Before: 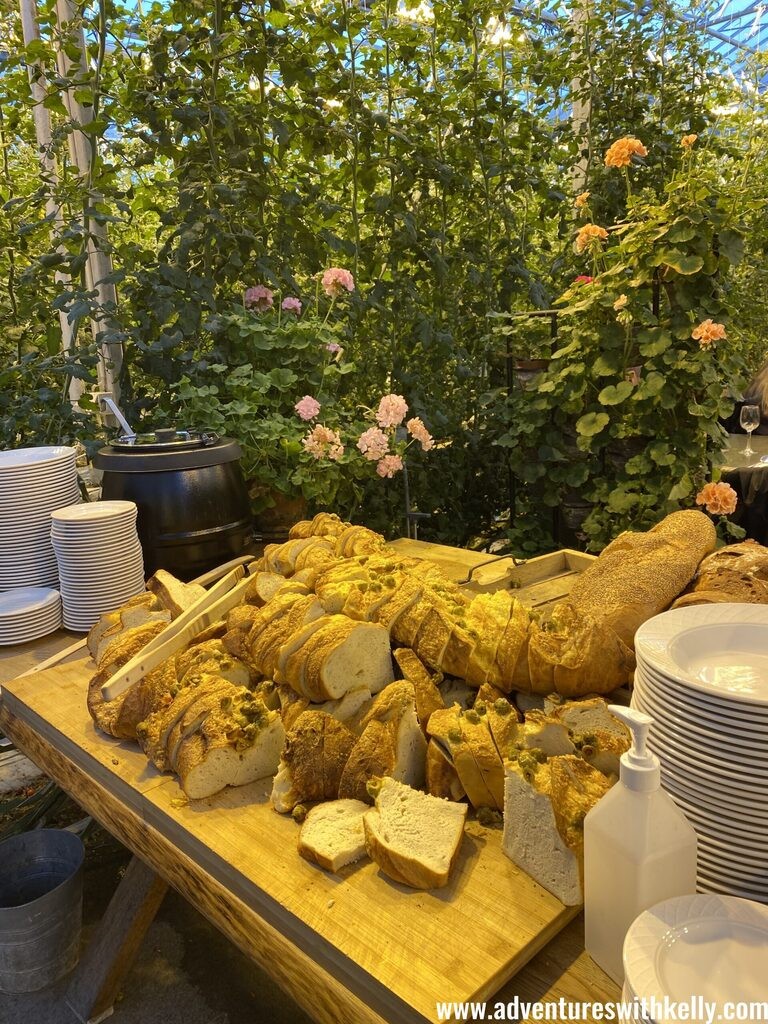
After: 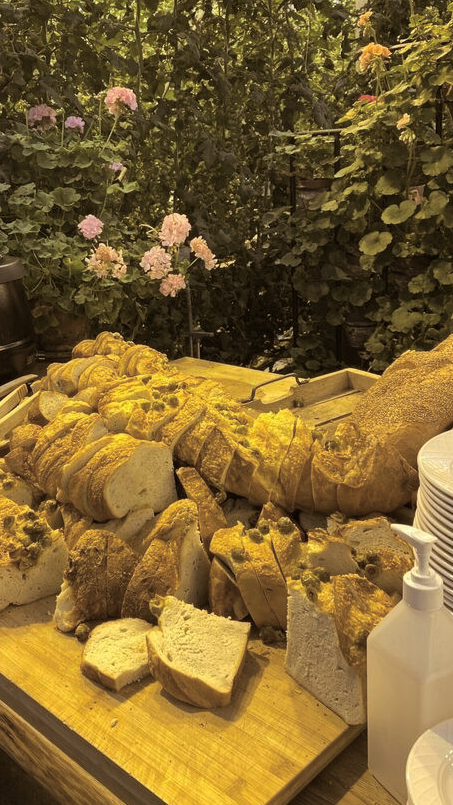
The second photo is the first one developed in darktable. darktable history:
split-toning: shadows › hue 32.4°, shadows › saturation 0.51, highlights › hue 180°, highlights › saturation 0, balance -60.17, compress 55.19%
crop and rotate: left 28.256%, top 17.734%, right 12.656%, bottom 3.573%
